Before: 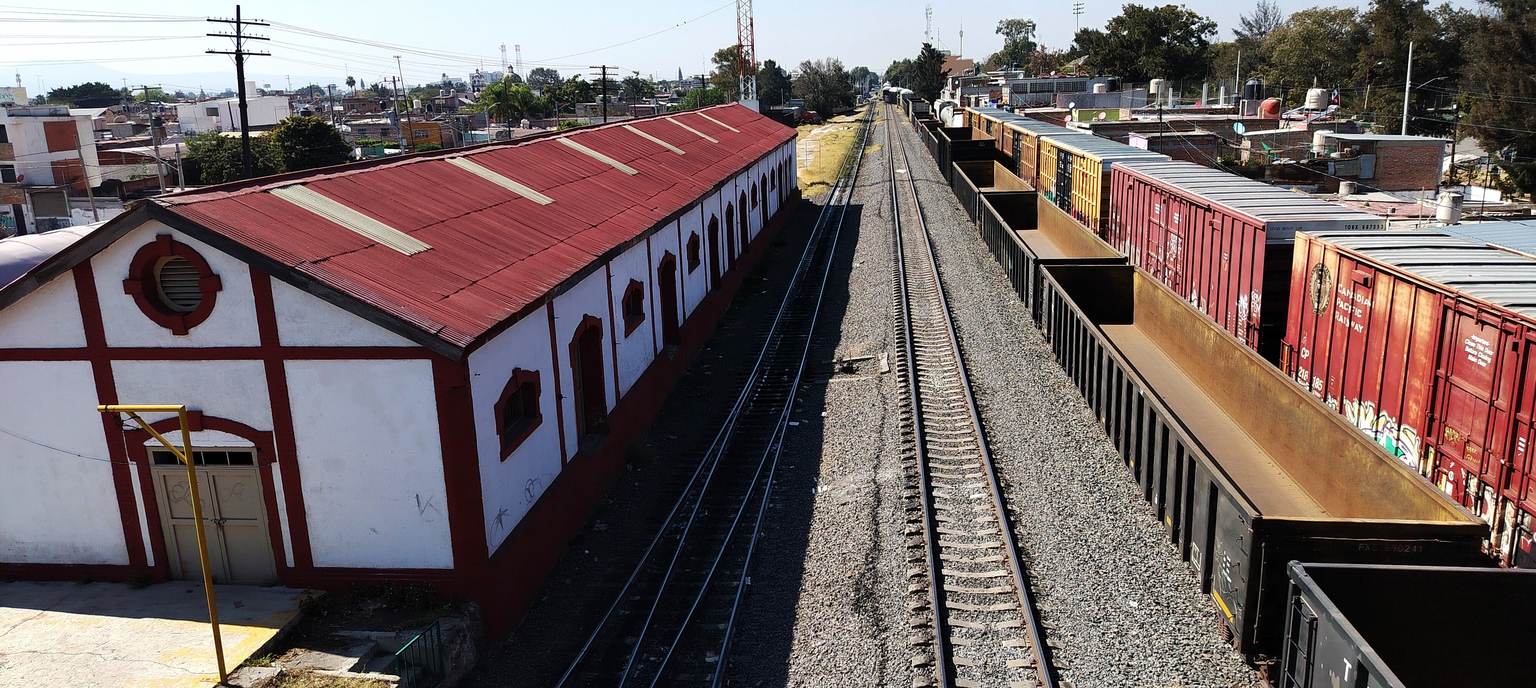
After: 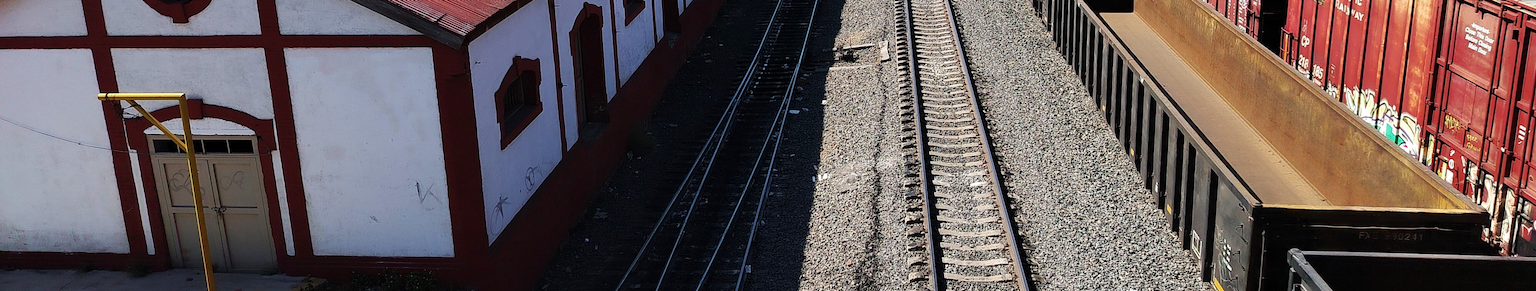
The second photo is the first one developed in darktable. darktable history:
crop: top 45.422%, bottom 12.186%
